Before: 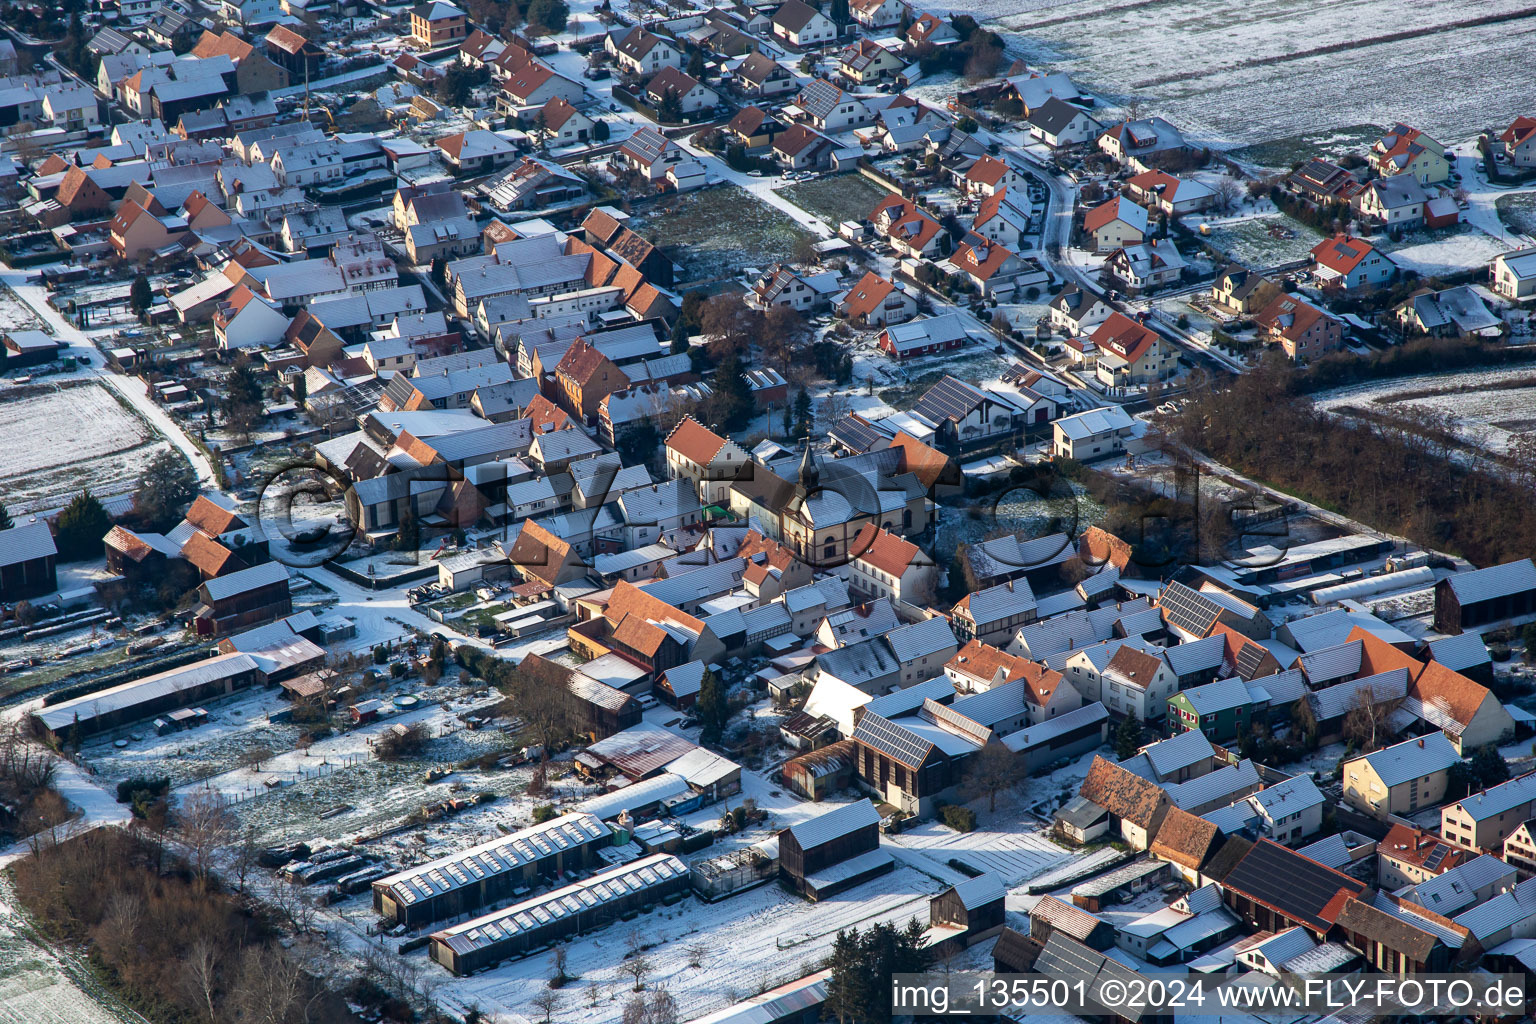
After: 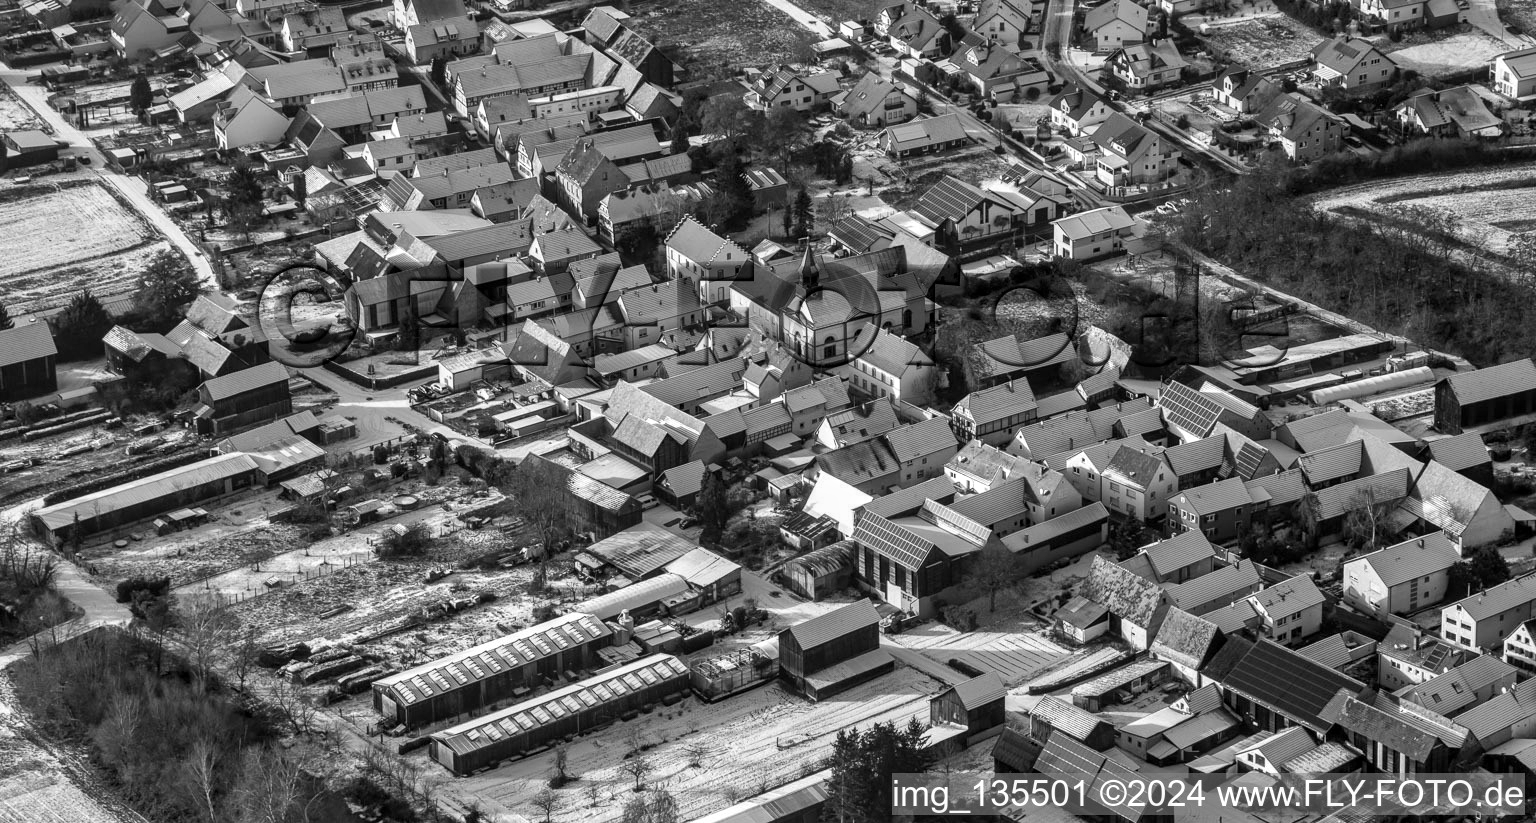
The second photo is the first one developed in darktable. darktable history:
local contrast: on, module defaults
crop and rotate: top 19.586%
color zones: curves: ch0 [(0.004, 0.588) (0.116, 0.636) (0.259, 0.476) (0.423, 0.464) (0.75, 0.5)]; ch1 [(0, 0) (0.143, 0) (0.286, 0) (0.429, 0) (0.571, 0) (0.714, 0) (0.857, 0)]
shadows and highlights: low approximation 0.01, soften with gaussian
